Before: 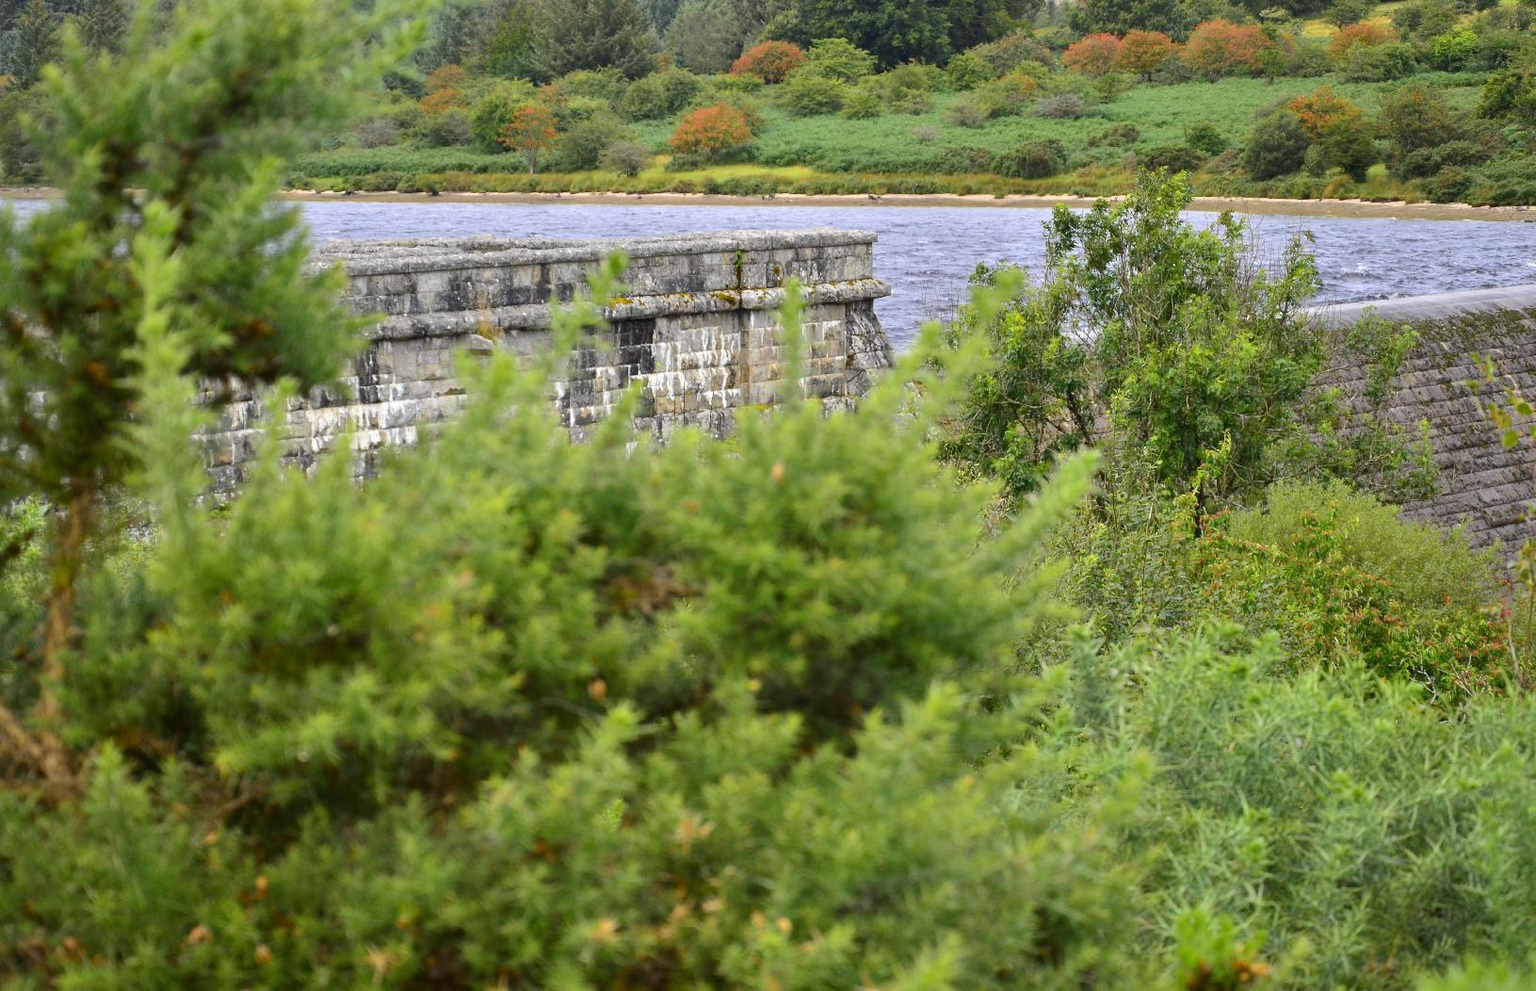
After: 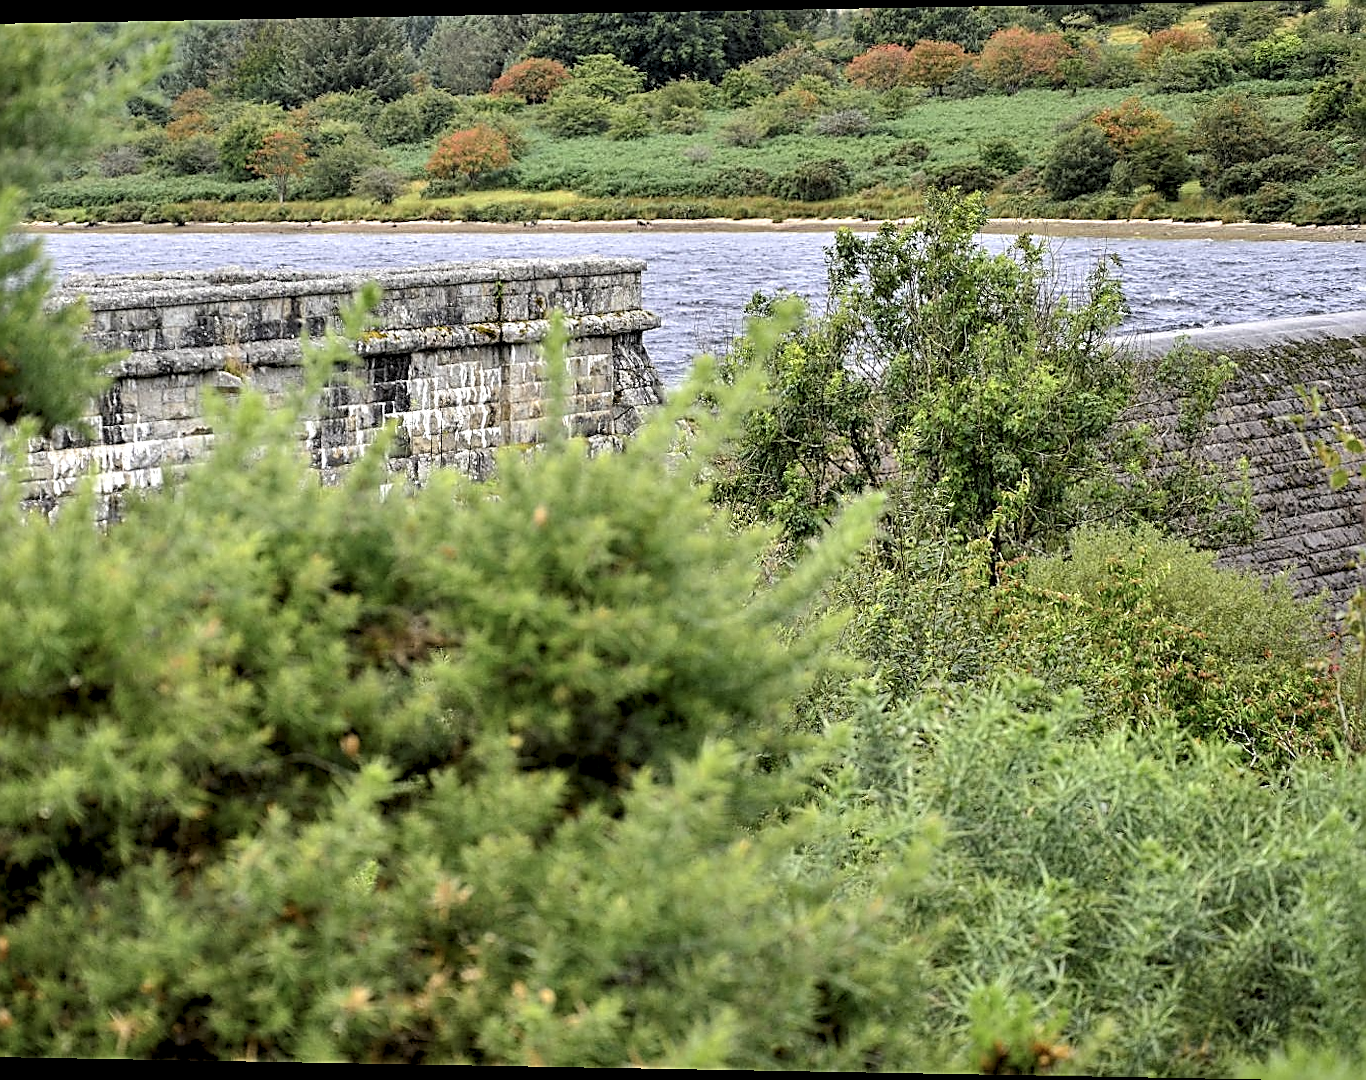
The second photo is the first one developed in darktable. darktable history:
tone equalizer: on, module defaults
rotate and perspective: lens shift (horizontal) -0.055, automatic cropping off
crop: left 16.145%
contrast brightness saturation: contrast 0.06, brightness -0.01, saturation -0.23
local contrast: shadows 94%
sharpen: amount 1
rgb levels: levels [[0.013, 0.434, 0.89], [0, 0.5, 1], [0, 0.5, 1]]
